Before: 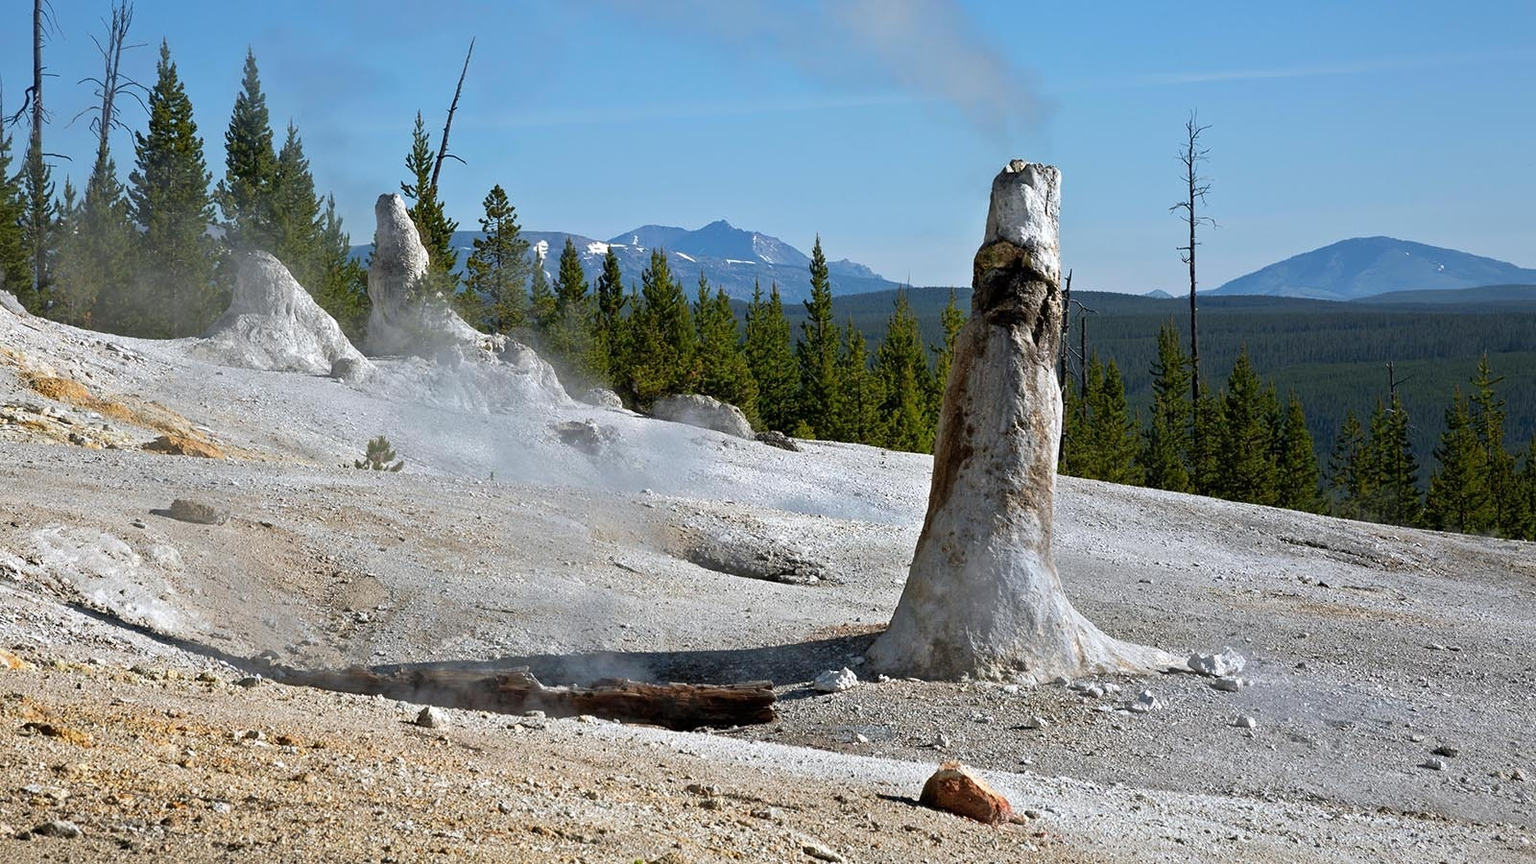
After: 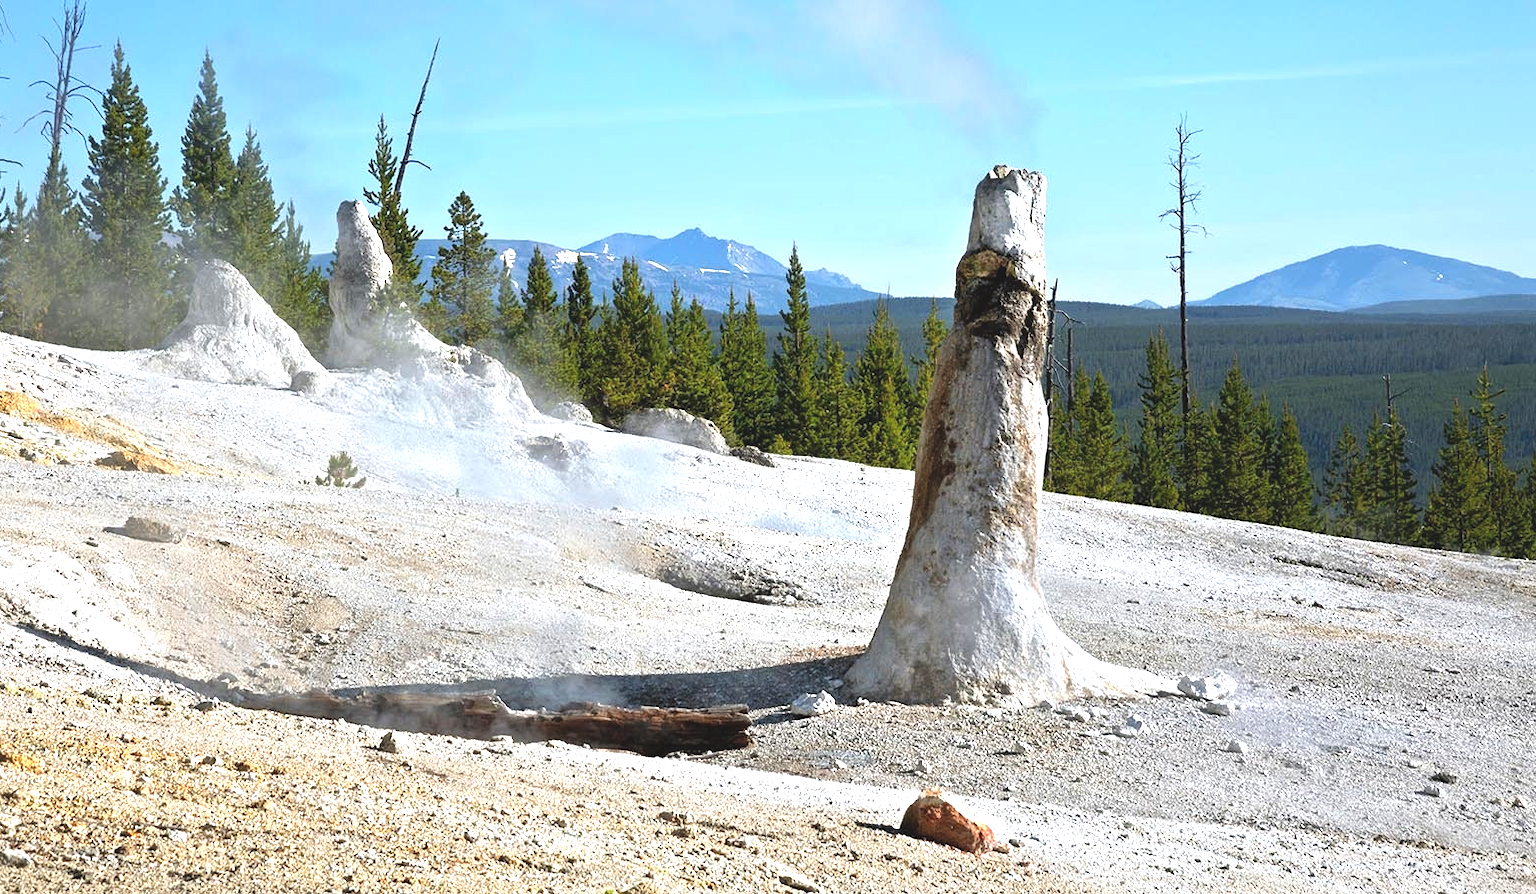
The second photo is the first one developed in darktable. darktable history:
crop and rotate: left 3.363%
exposure: black level correction -0.005, exposure 1.002 EV, compensate exposure bias true, compensate highlight preservation false
